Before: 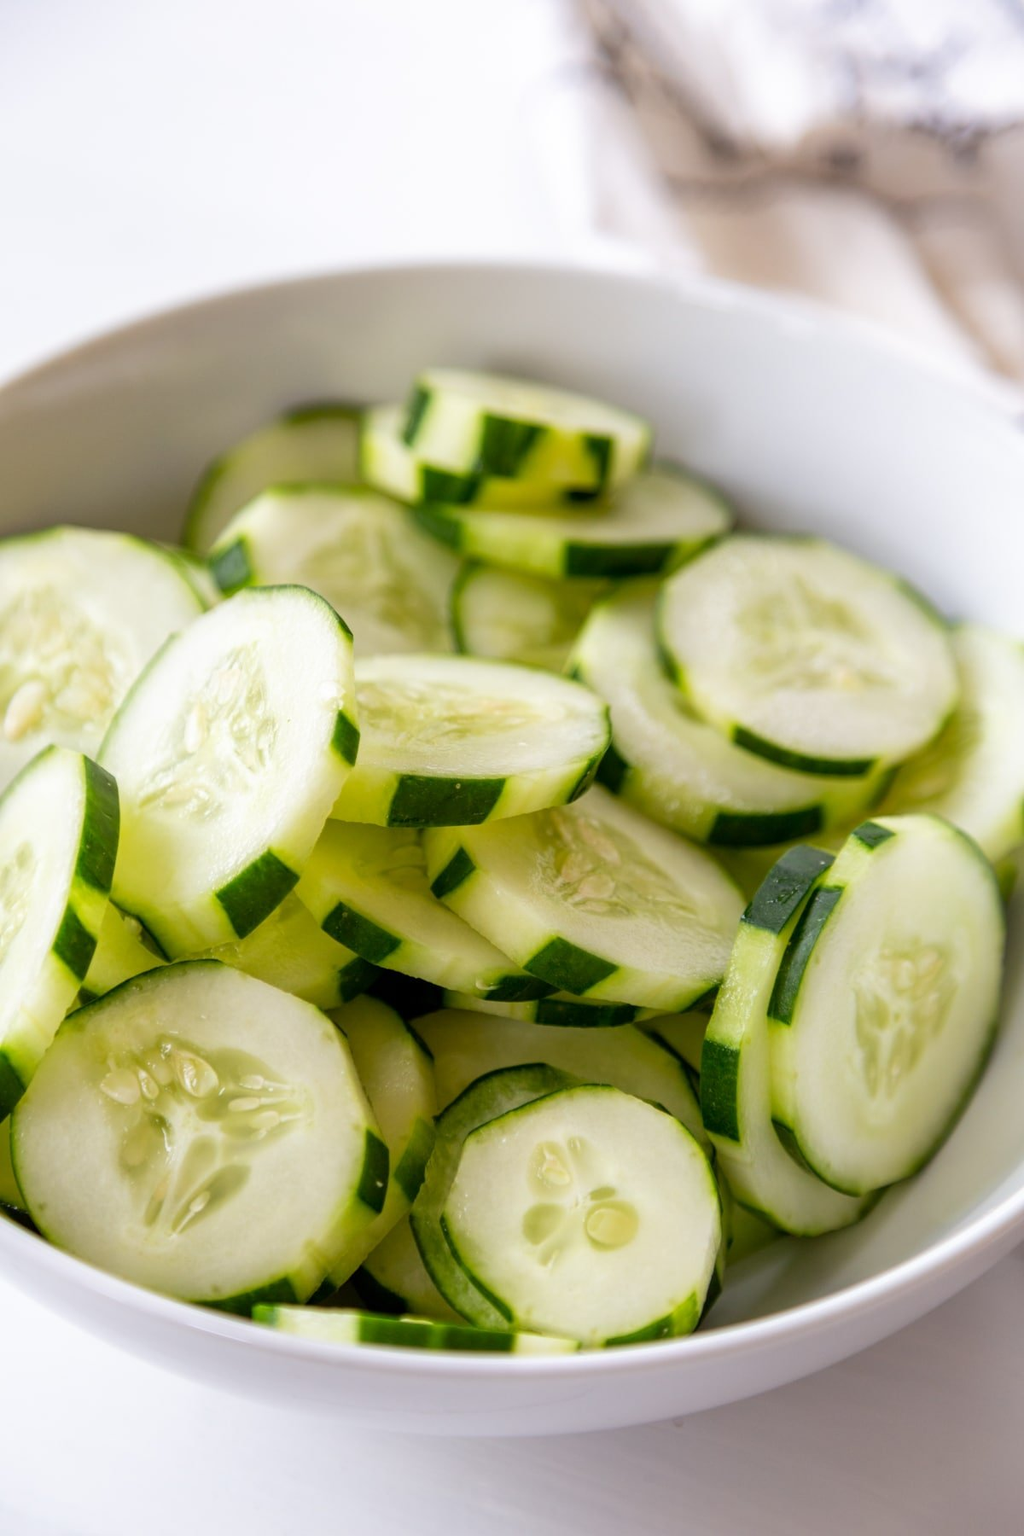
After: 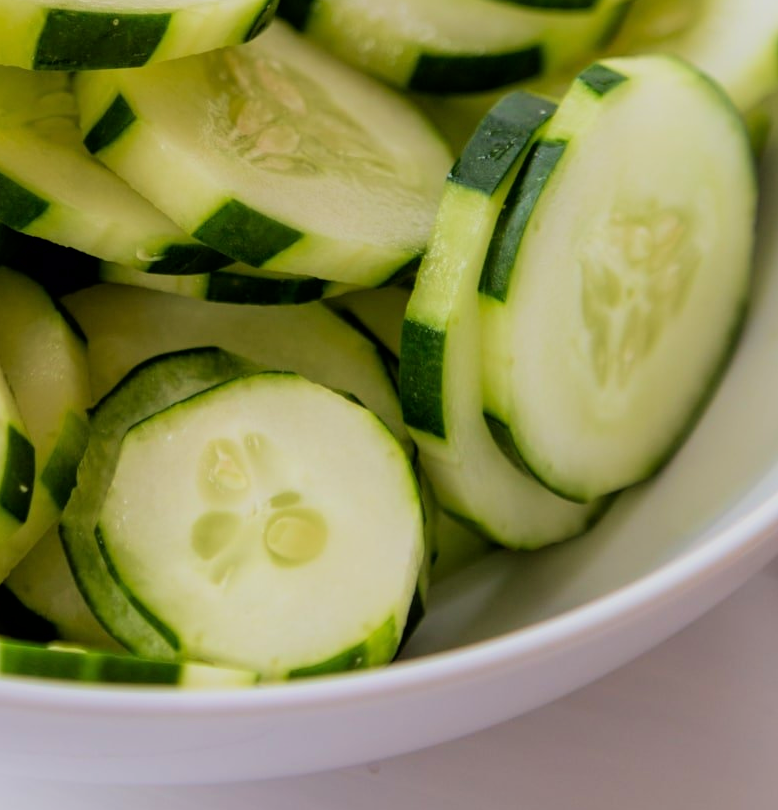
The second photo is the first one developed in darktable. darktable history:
filmic rgb: black relative exposure -8.01 EV, white relative exposure 4.01 EV, hardness 4.19, color science v6 (2022)
crop and rotate: left 35.153%, top 49.984%, bottom 4.966%
velvia: on, module defaults
